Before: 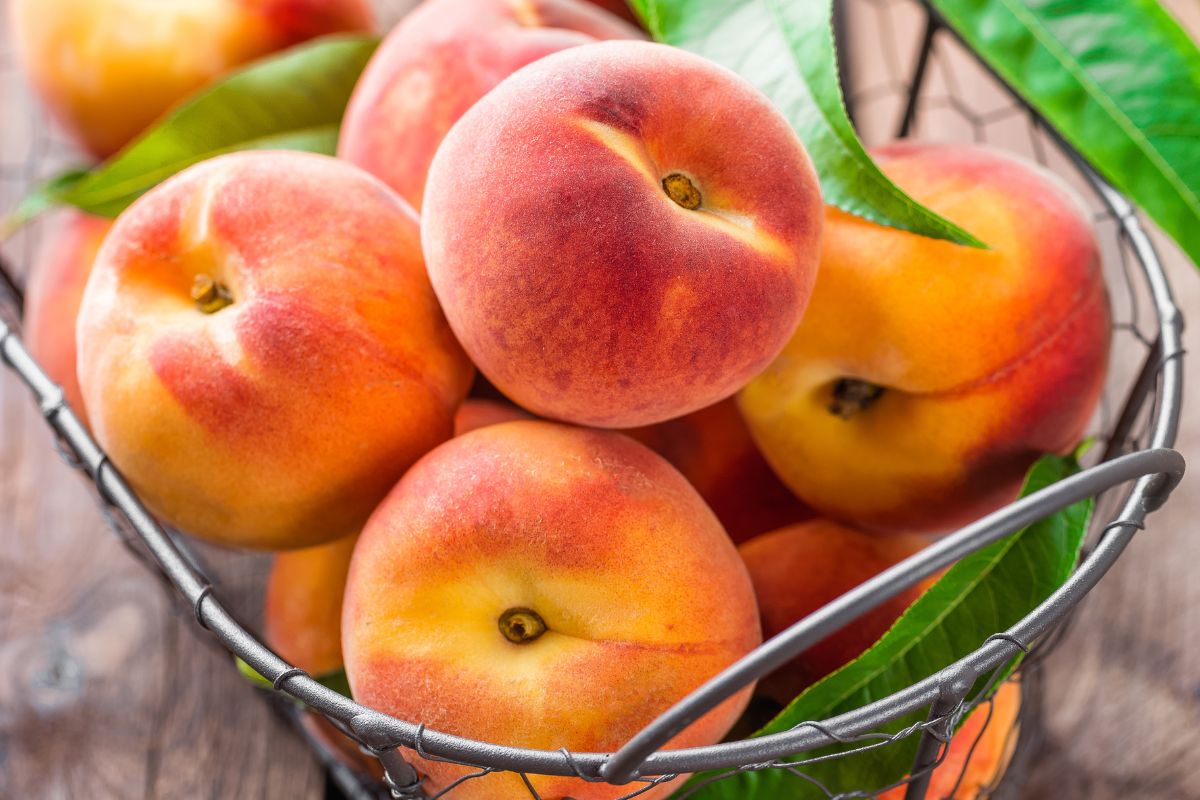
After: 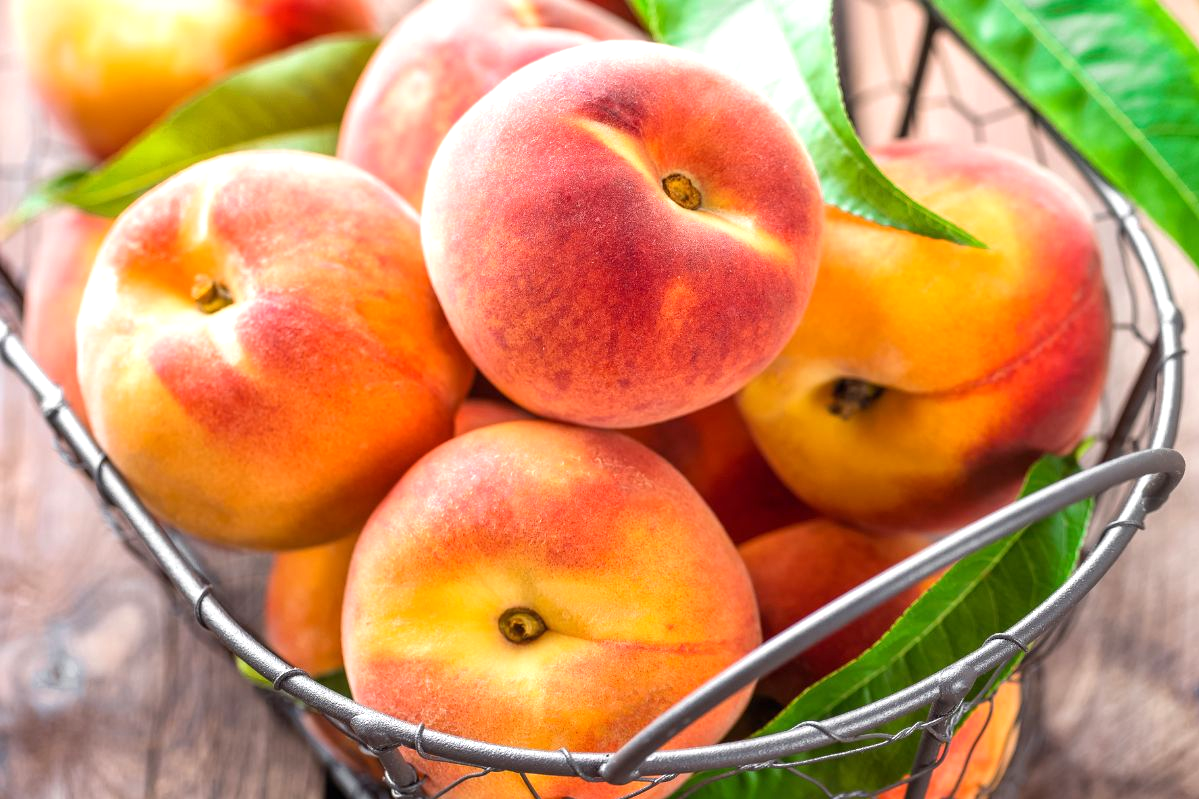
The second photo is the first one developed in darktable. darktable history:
crop: left 0.006%
exposure: black level correction 0.001, exposure 0.499 EV, compensate highlight preservation false
